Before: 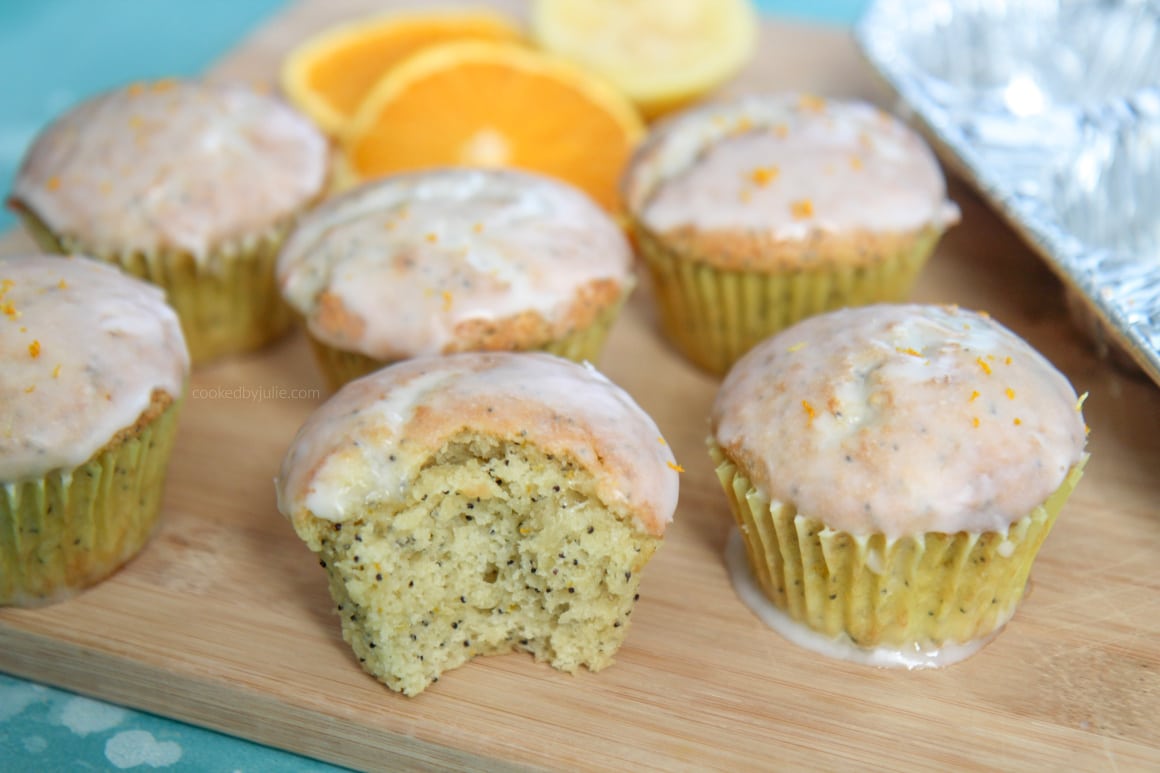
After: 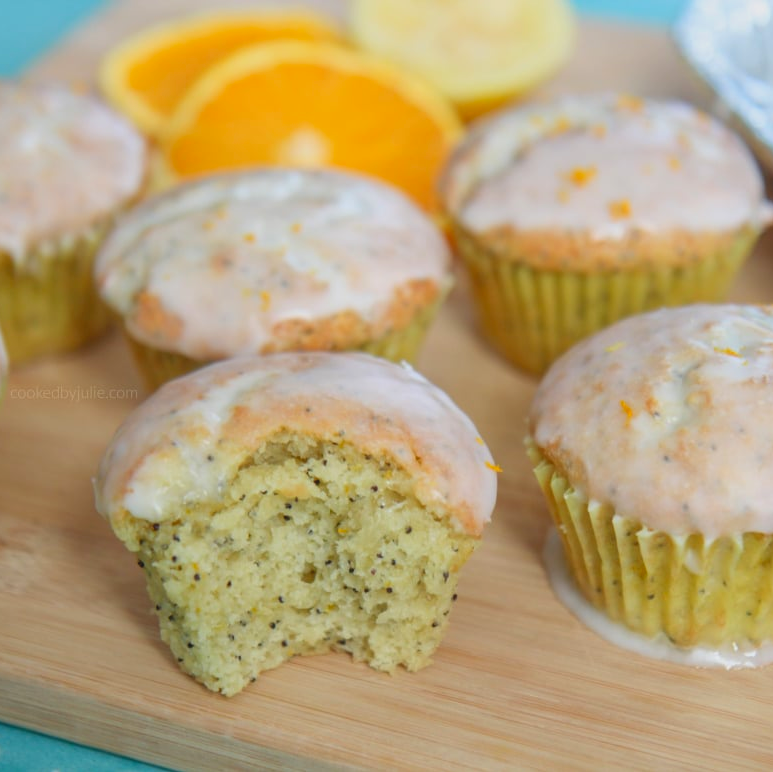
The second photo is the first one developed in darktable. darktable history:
lowpass: radius 0.1, contrast 0.85, saturation 1.1, unbound 0
crop and rotate: left 15.754%, right 17.579%
